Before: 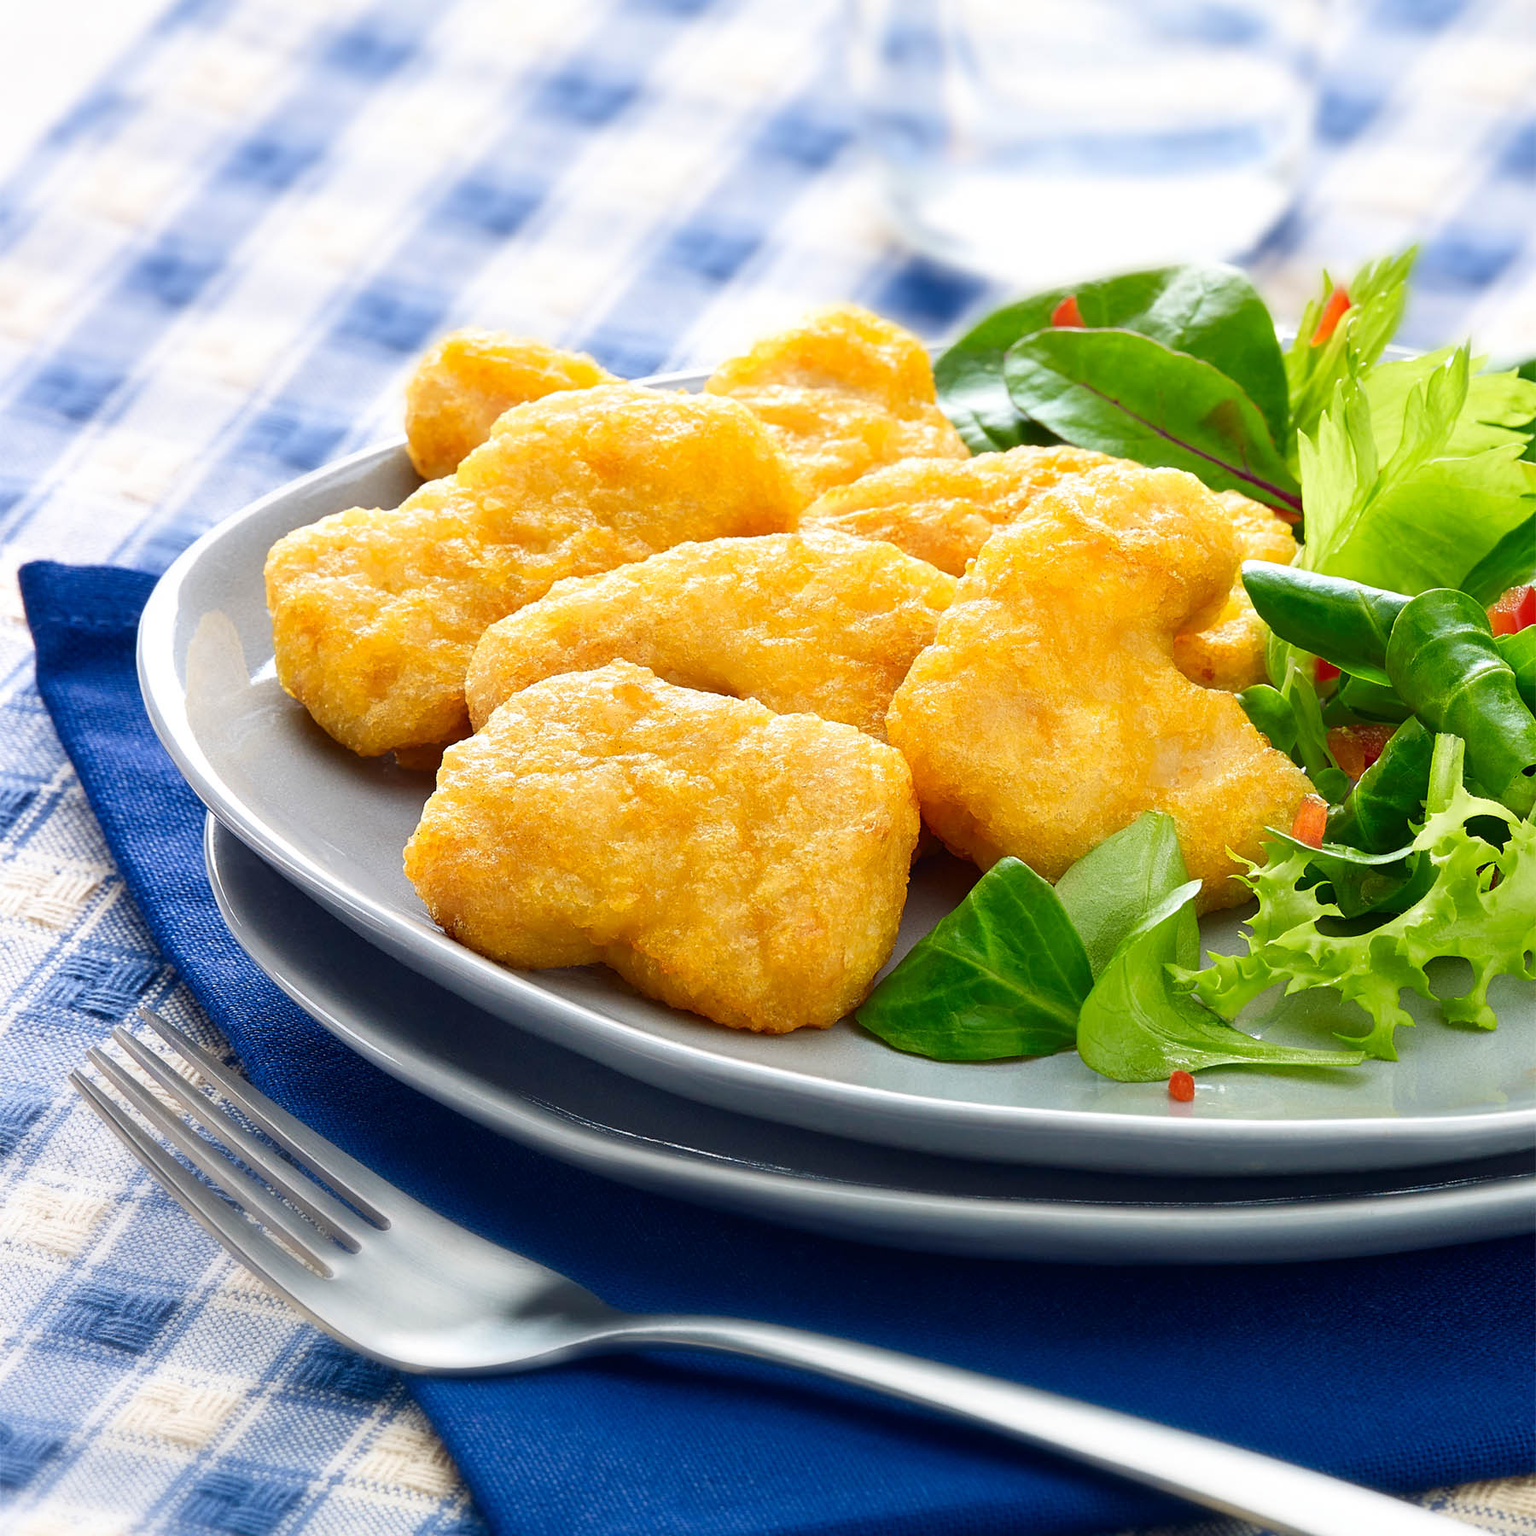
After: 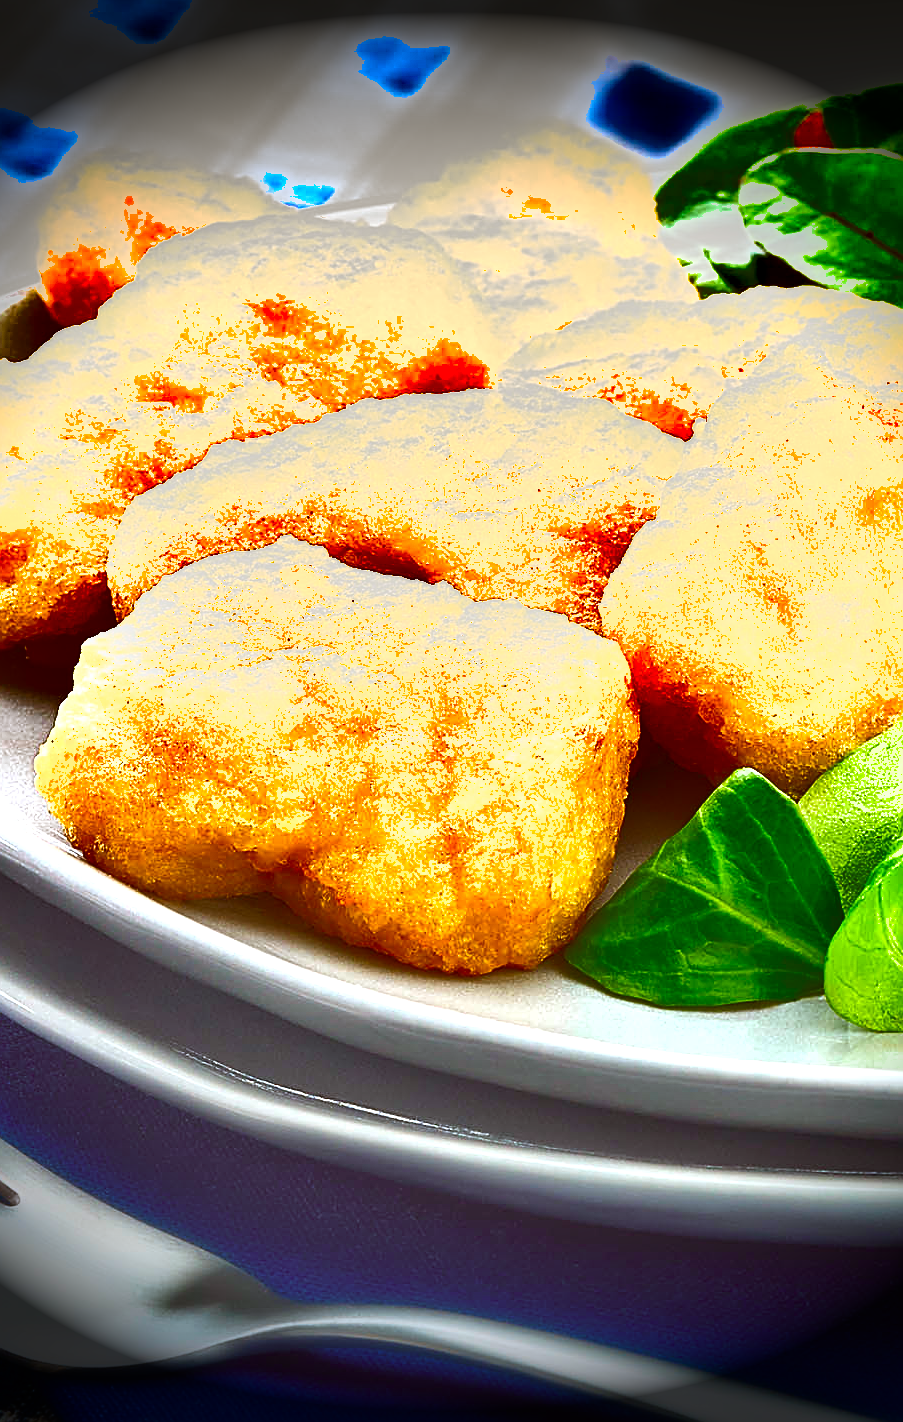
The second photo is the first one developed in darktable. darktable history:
color correction: highlights a* -0.381, highlights b* 0.176, shadows a* 4.84, shadows b* 20.17
vignetting: fall-off start 68.8%, fall-off radius 29.59%, brightness -0.982, saturation 0.489, width/height ratio 0.985, shape 0.855
crop and rotate: angle 0.02°, left 24.362%, top 13.149%, right 25.417%, bottom 7.822%
shadows and highlights: shadows 80.73, white point adjustment -8.98, highlights -61.19, soften with gaussian
tone curve: curves: ch0 [(0, 0.137) (1, 1)], color space Lab, independent channels, preserve colors none
exposure: black level correction 0, exposure 1.524 EV, compensate highlight preservation false
sharpen: on, module defaults
